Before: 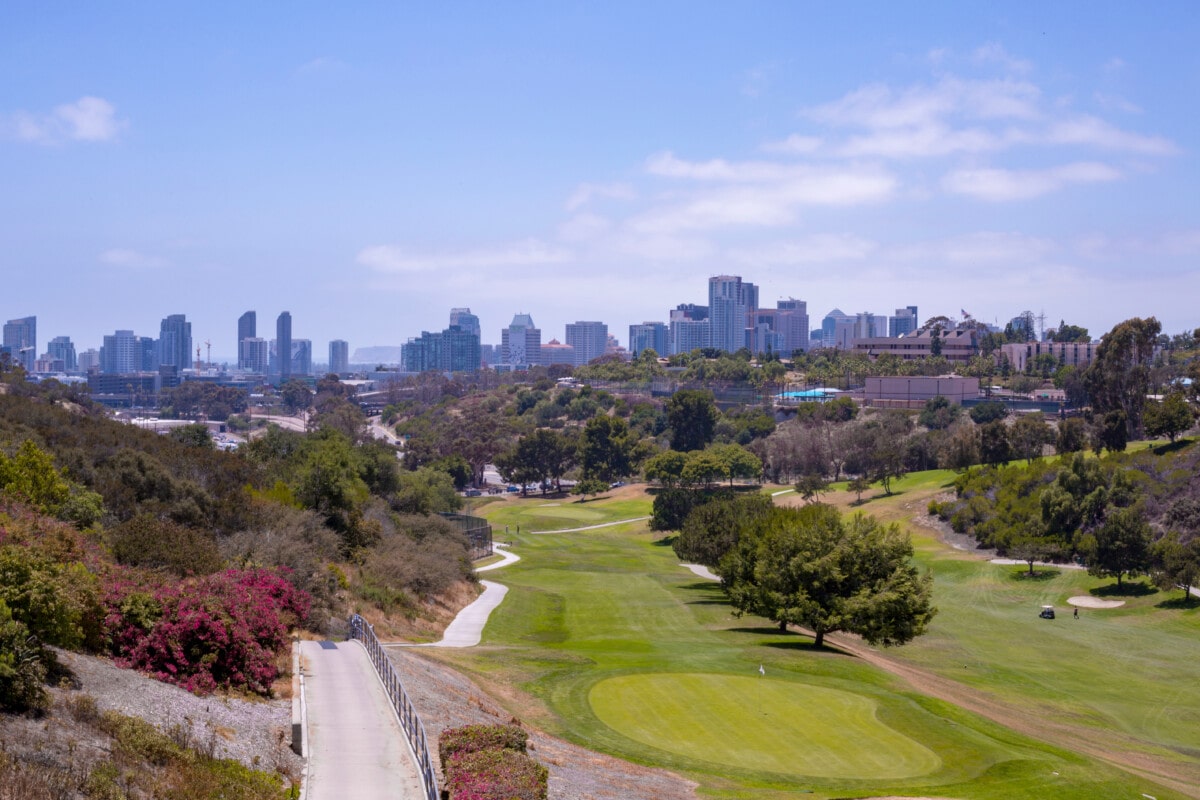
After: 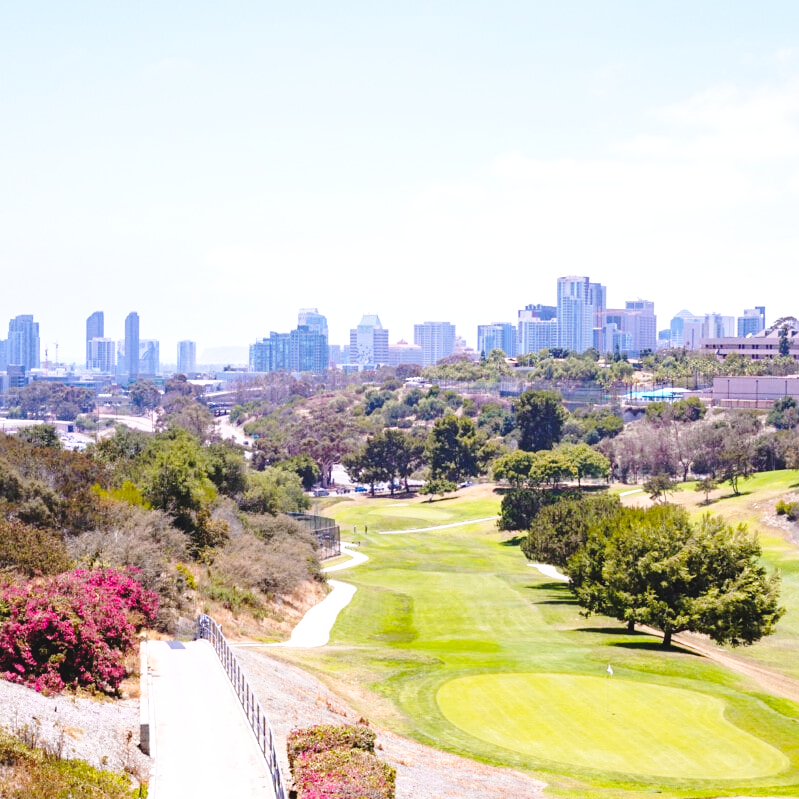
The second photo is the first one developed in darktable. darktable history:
sharpen: amount 0.2
crop and rotate: left 12.673%, right 20.66%
exposure: black level correction -0.005, exposure 0.622 EV, compensate highlight preservation false
base curve: curves: ch0 [(0, 0) (0.032, 0.037) (0.105, 0.228) (0.435, 0.76) (0.856, 0.983) (1, 1)], preserve colors none
